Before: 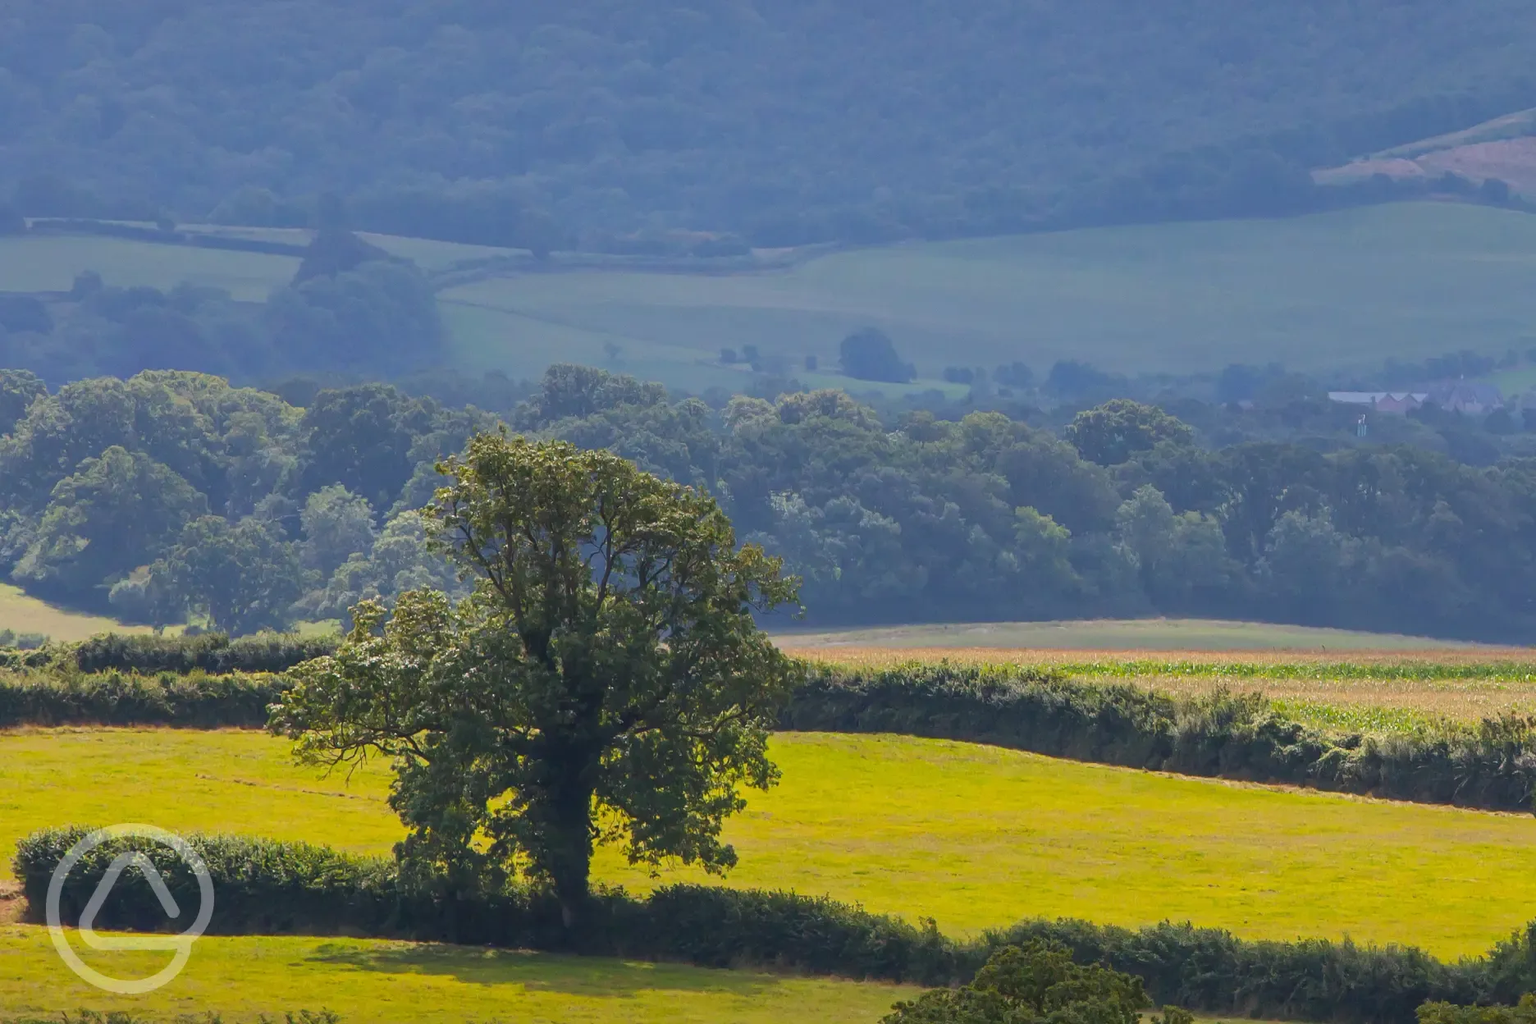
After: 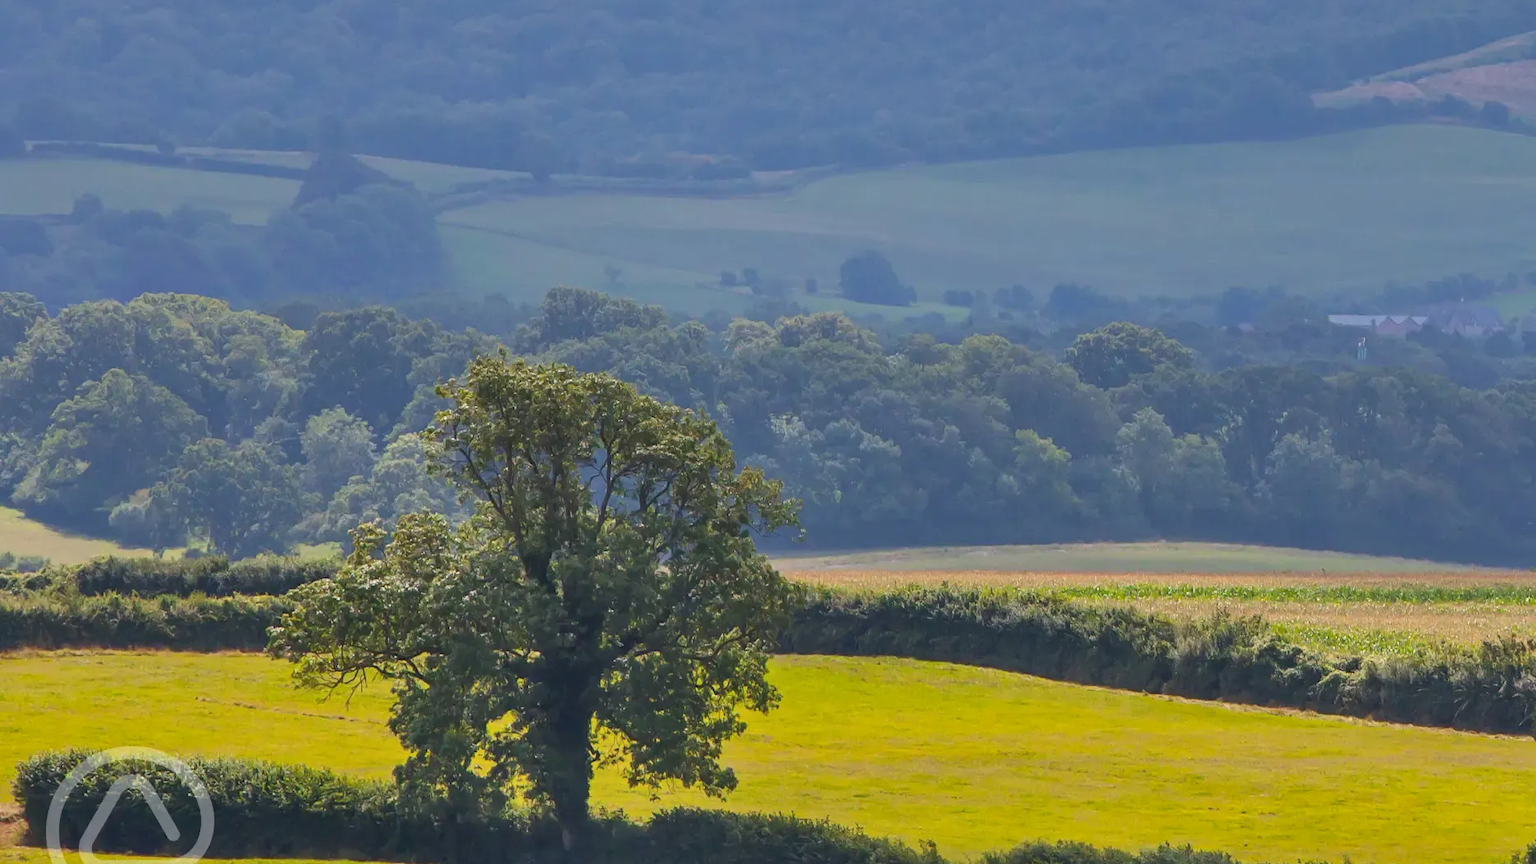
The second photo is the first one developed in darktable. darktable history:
shadows and highlights: shadows 58.66, soften with gaussian
crop: top 7.574%, bottom 7.956%
